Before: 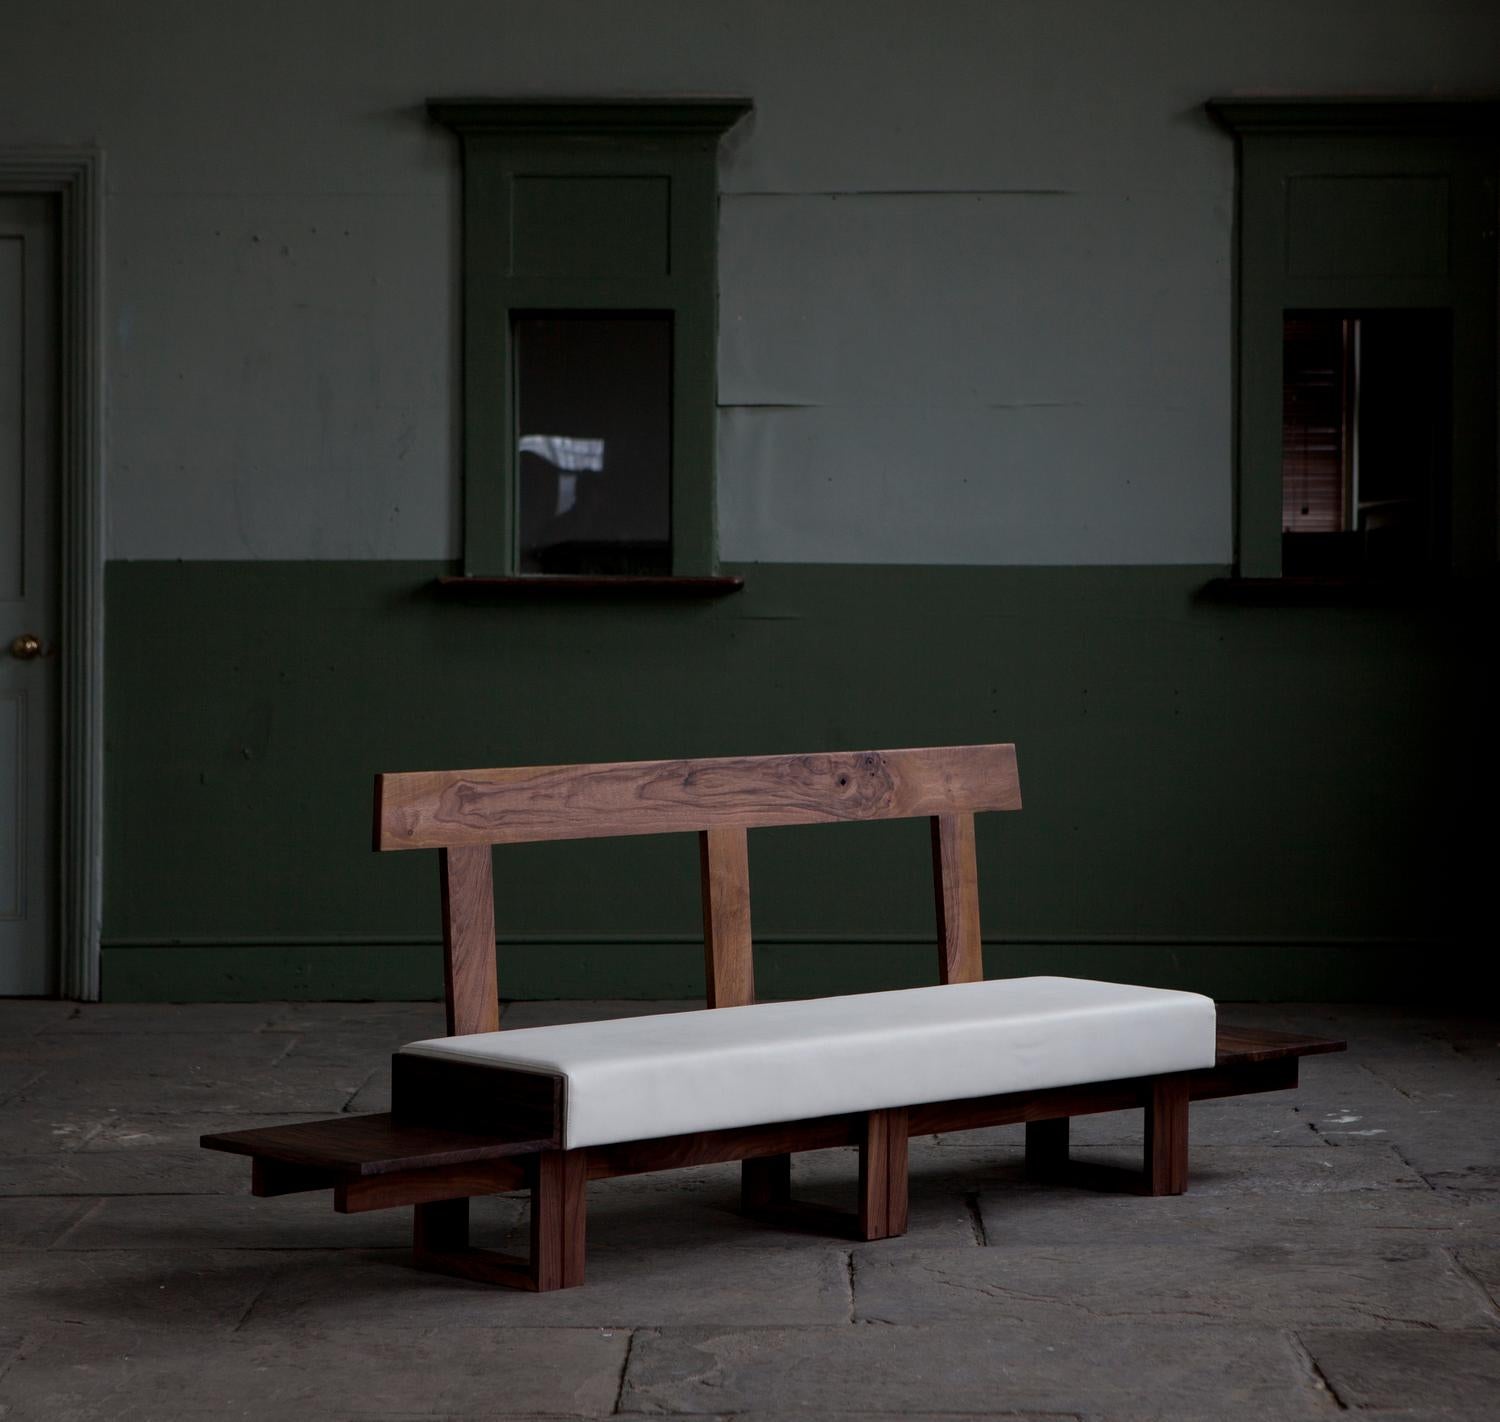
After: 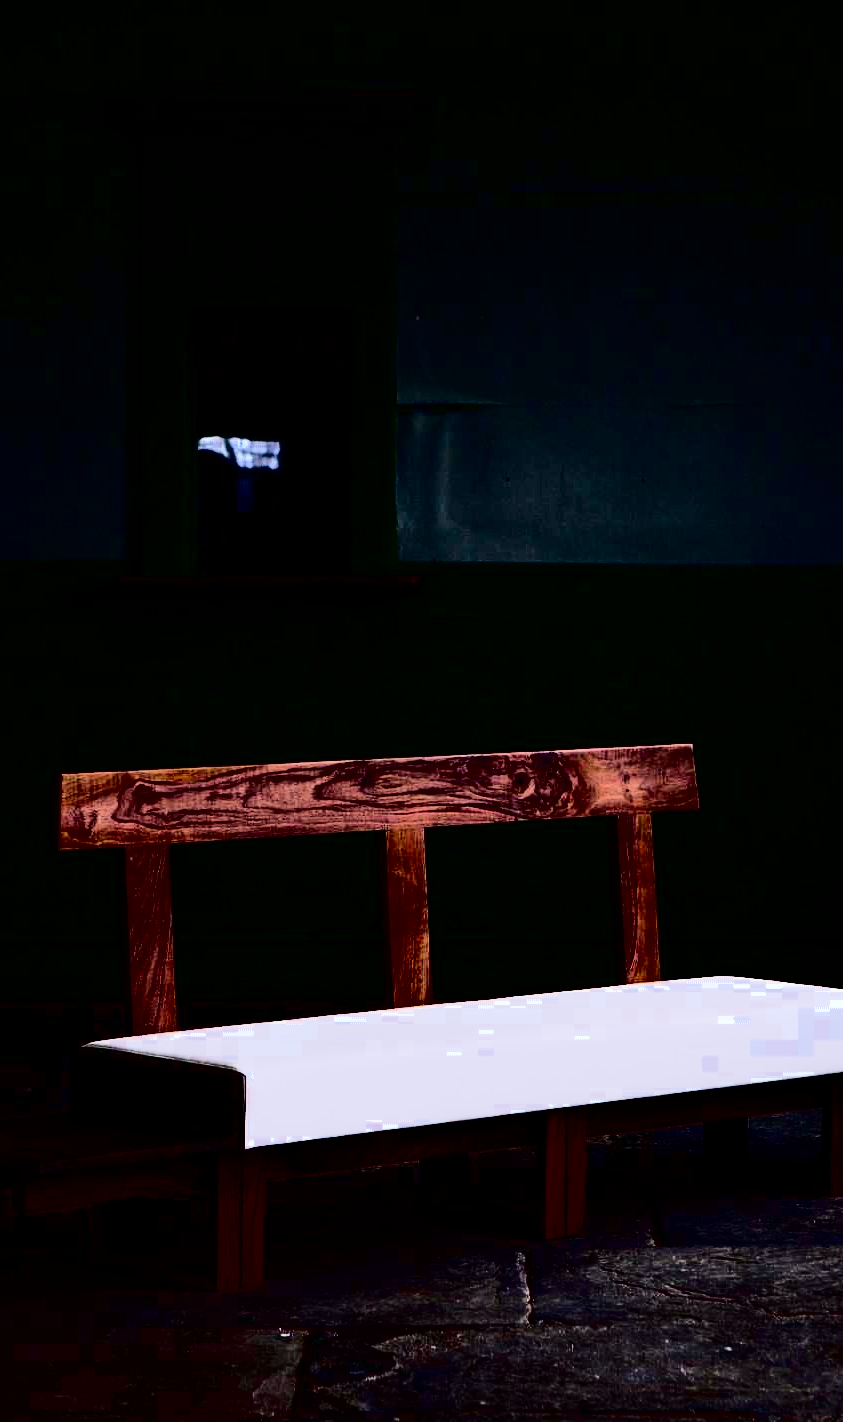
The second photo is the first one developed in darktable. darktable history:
contrast brightness saturation: contrast 0.77, brightness -1, saturation 1
crop: left 21.496%, right 22.254%
color correction: highlights a* 3.84, highlights b* 5.07
sharpen: radius 5.325, amount 0.312, threshold 26.433
rgb curve: curves: ch0 [(0, 0) (0.21, 0.15) (0.24, 0.21) (0.5, 0.75) (0.75, 0.96) (0.89, 0.99) (1, 1)]; ch1 [(0, 0.02) (0.21, 0.13) (0.25, 0.2) (0.5, 0.67) (0.75, 0.9) (0.89, 0.97) (1, 1)]; ch2 [(0, 0.02) (0.21, 0.13) (0.25, 0.2) (0.5, 0.67) (0.75, 0.9) (0.89, 0.97) (1, 1)], compensate middle gray true
white balance: red 0.98, blue 1.034
color zones: curves: ch0 [(0.27, 0.396) (0.563, 0.504) (0.75, 0.5) (0.787, 0.307)]
